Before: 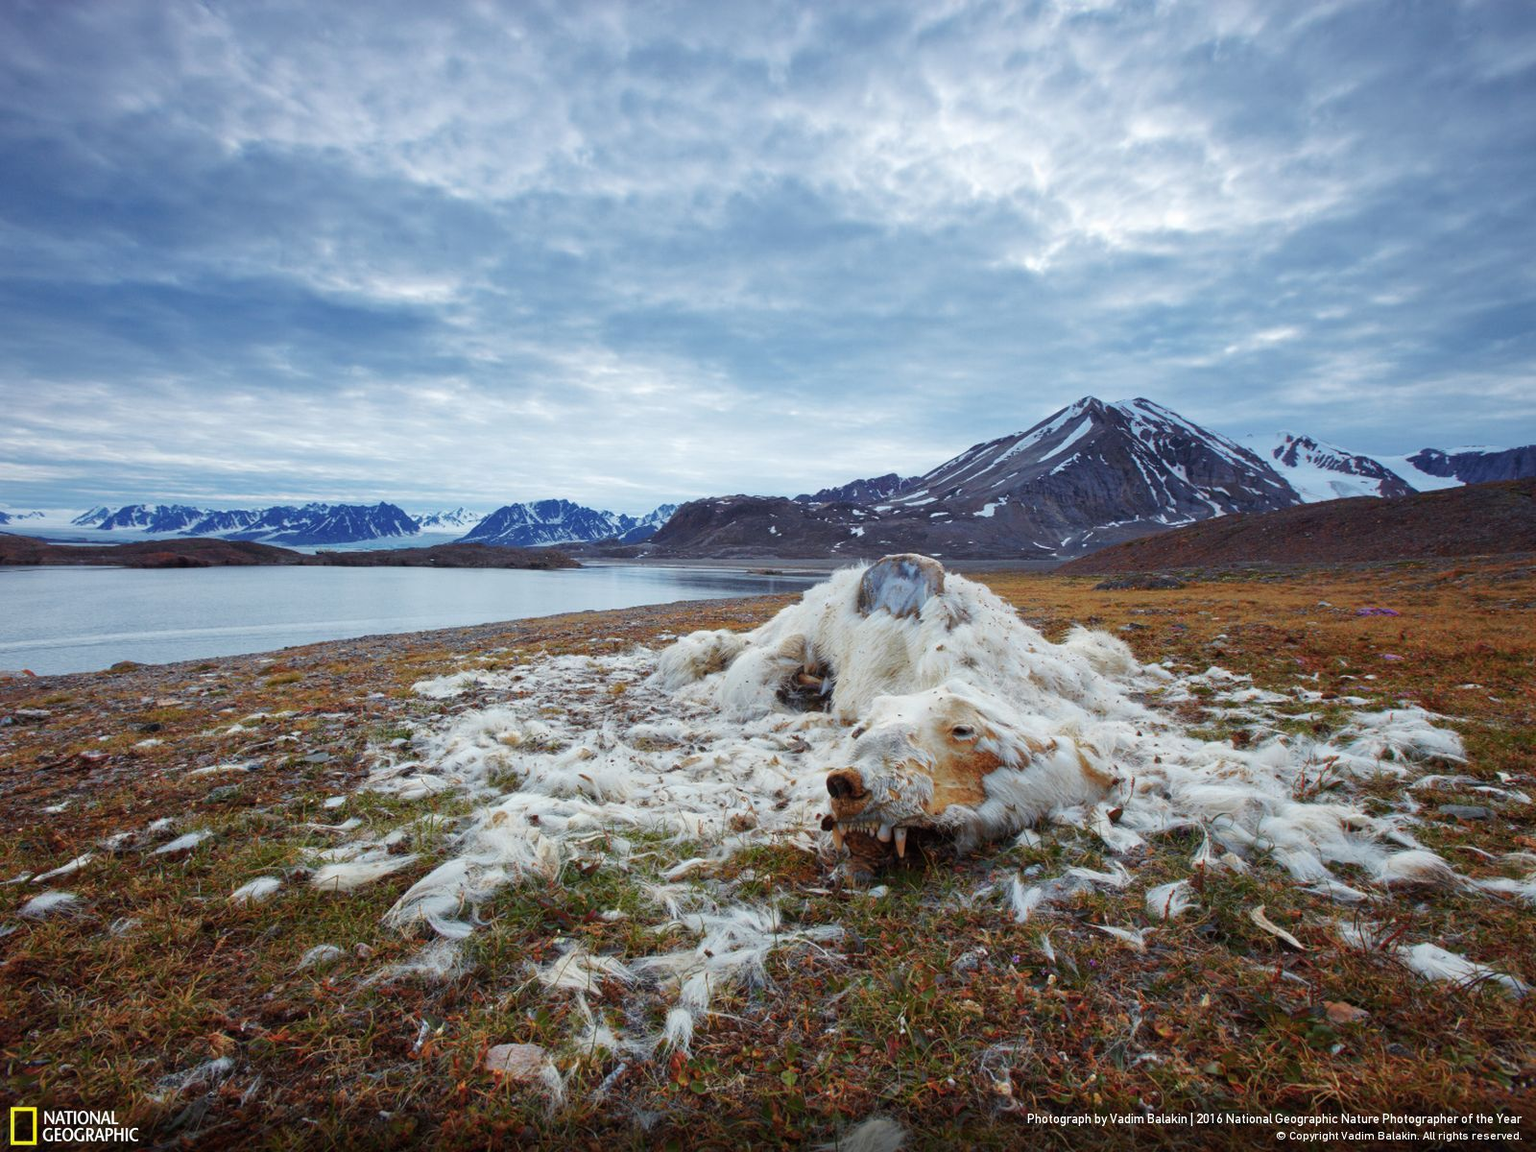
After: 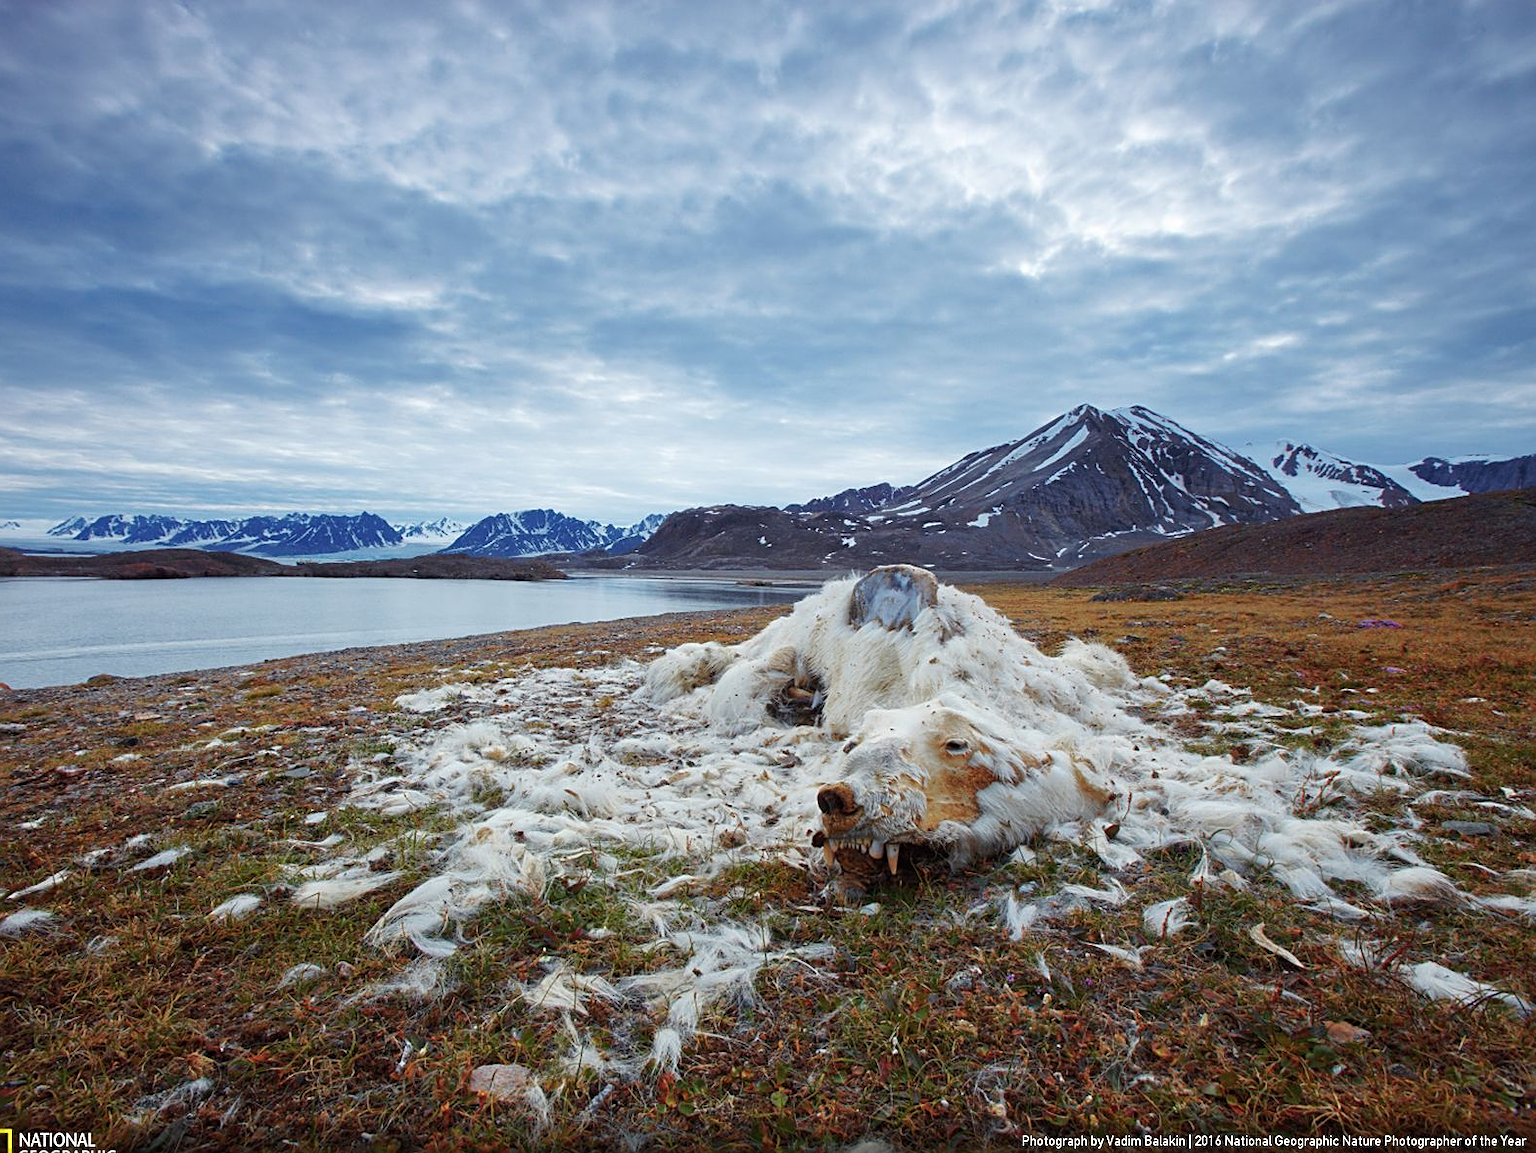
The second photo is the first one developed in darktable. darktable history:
sharpen: on, module defaults
crop: left 1.656%, right 0.28%, bottom 1.799%
